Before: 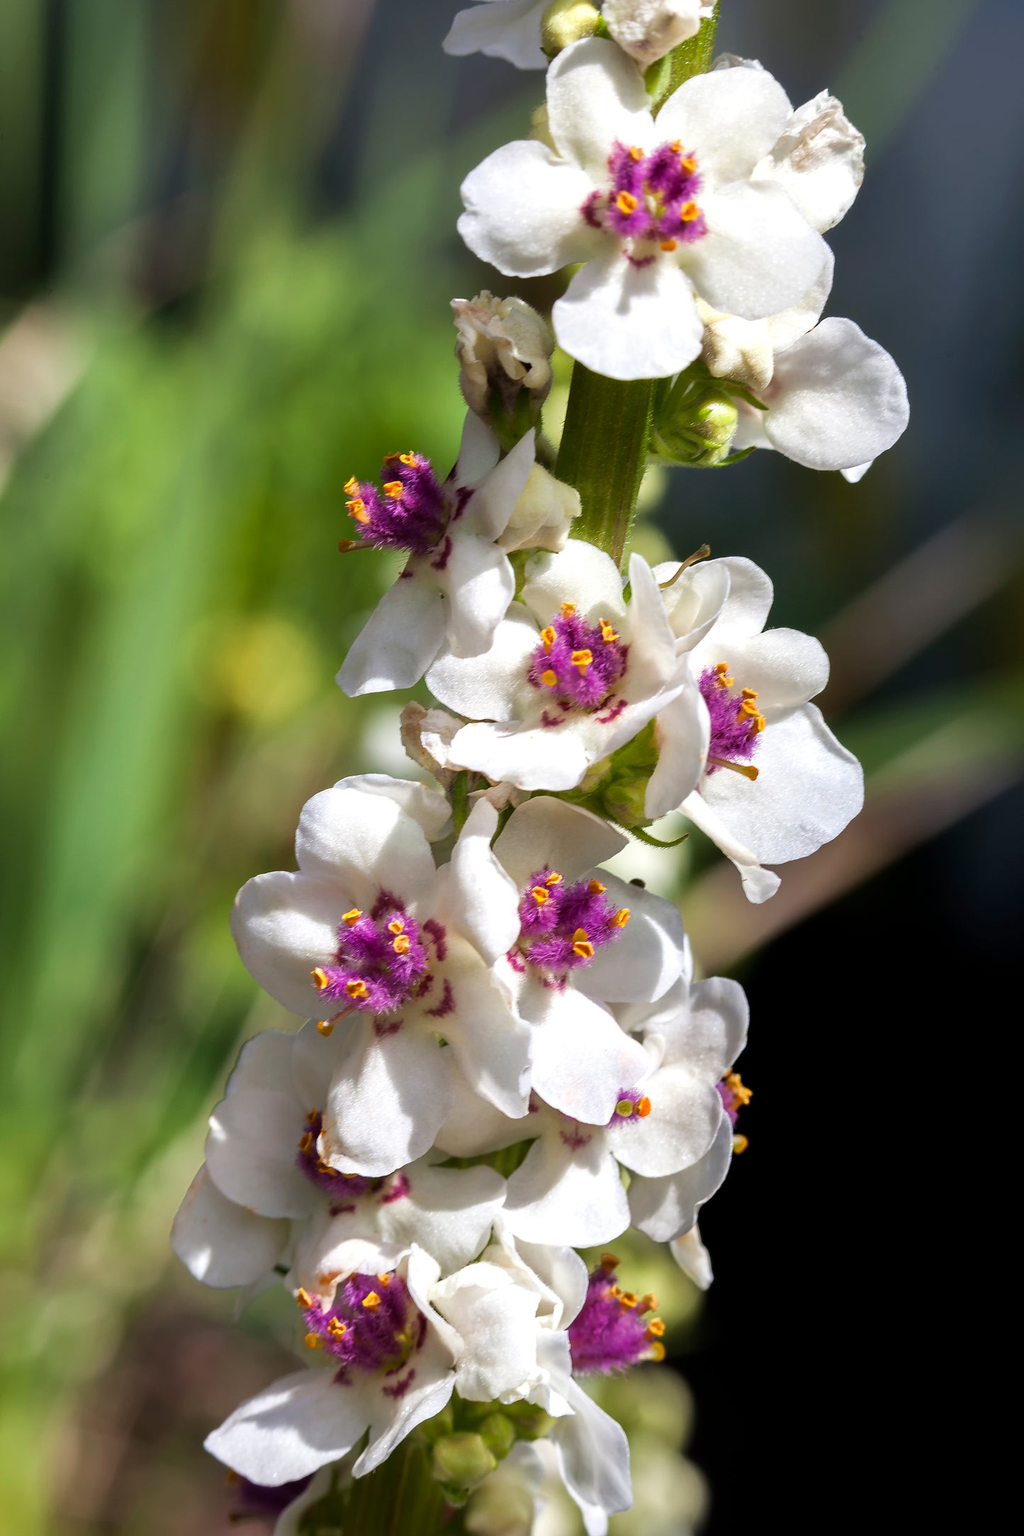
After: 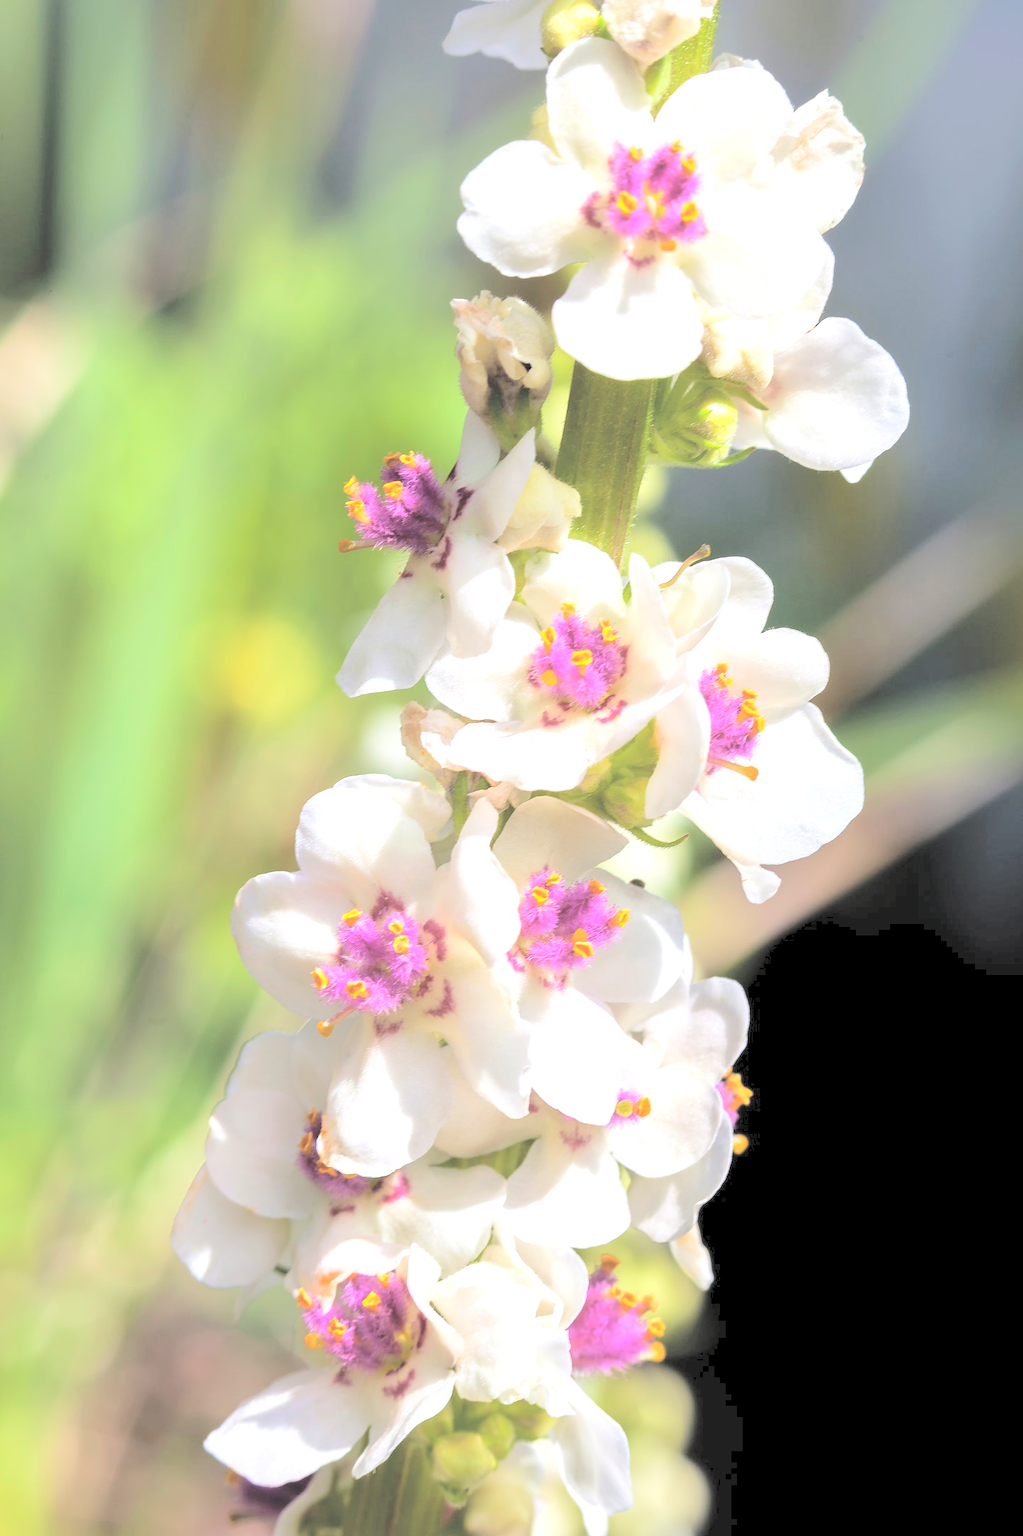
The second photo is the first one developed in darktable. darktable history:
contrast brightness saturation: brightness 0.988
tone equalizer: -8 EV -0.44 EV, -7 EV -0.427 EV, -6 EV -0.349 EV, -5 EV -0.233 EV, -3 EV 0.255 EV, -2 EV 0.304 EV, -1 EV 0.387 EV, +0 EV 0.402 EV
